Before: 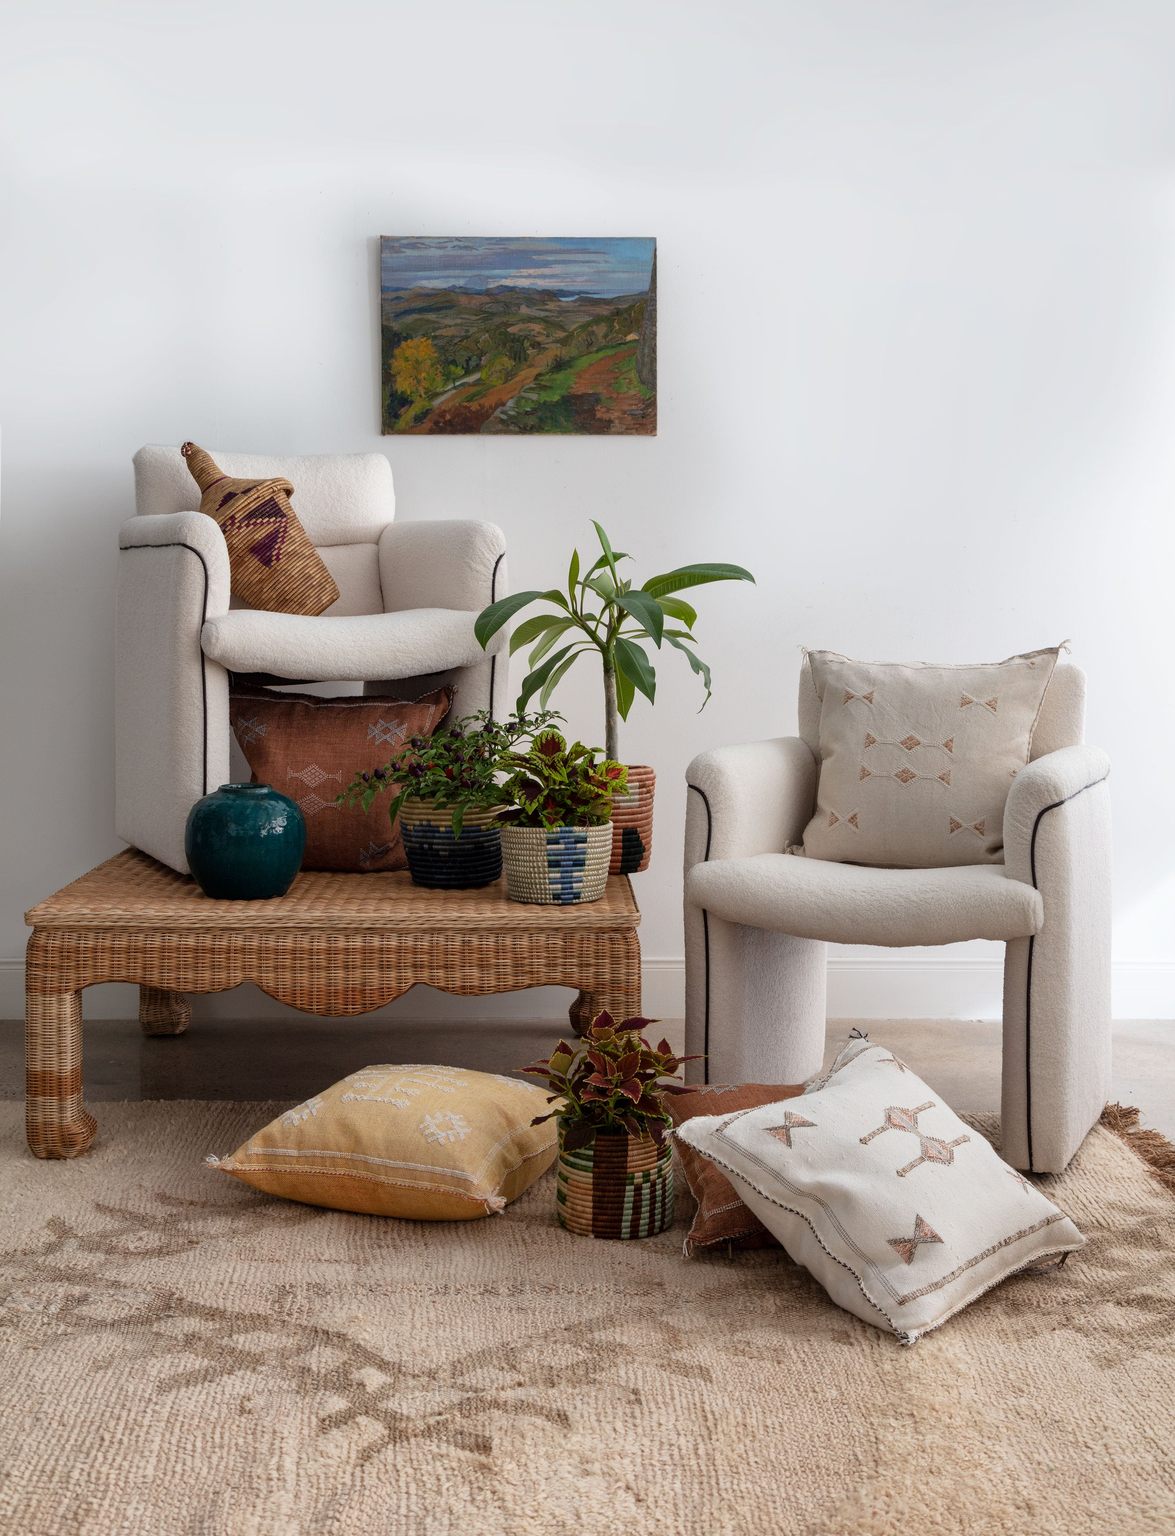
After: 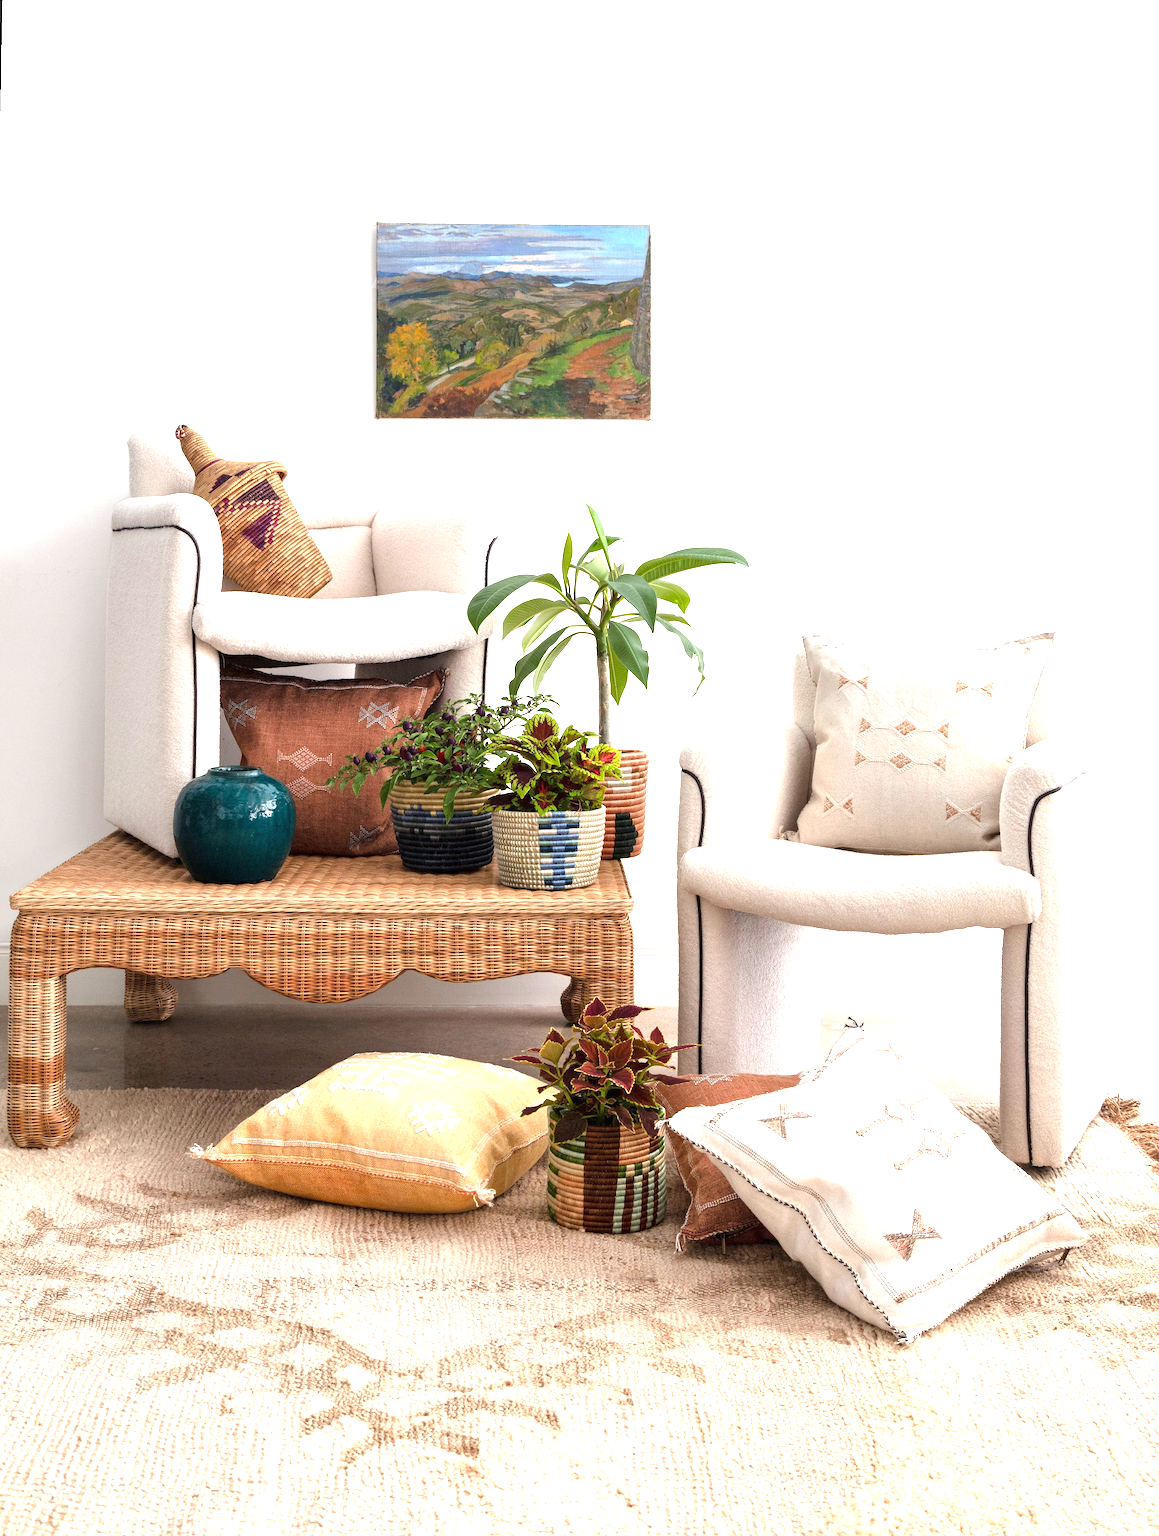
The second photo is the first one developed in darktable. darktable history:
rotate and perspective: rotation 0.226°, lens shift (vertical) -0.042, crop left 0.023, crop right 0.982, crop top 0.006, crop bottom 0.994
exposure: black level correction 0, exposure 1.675 EV, compensate exposure bias true, compensate highlight preservation false
color balance: mode lift, gamma, gain (sRGB)
